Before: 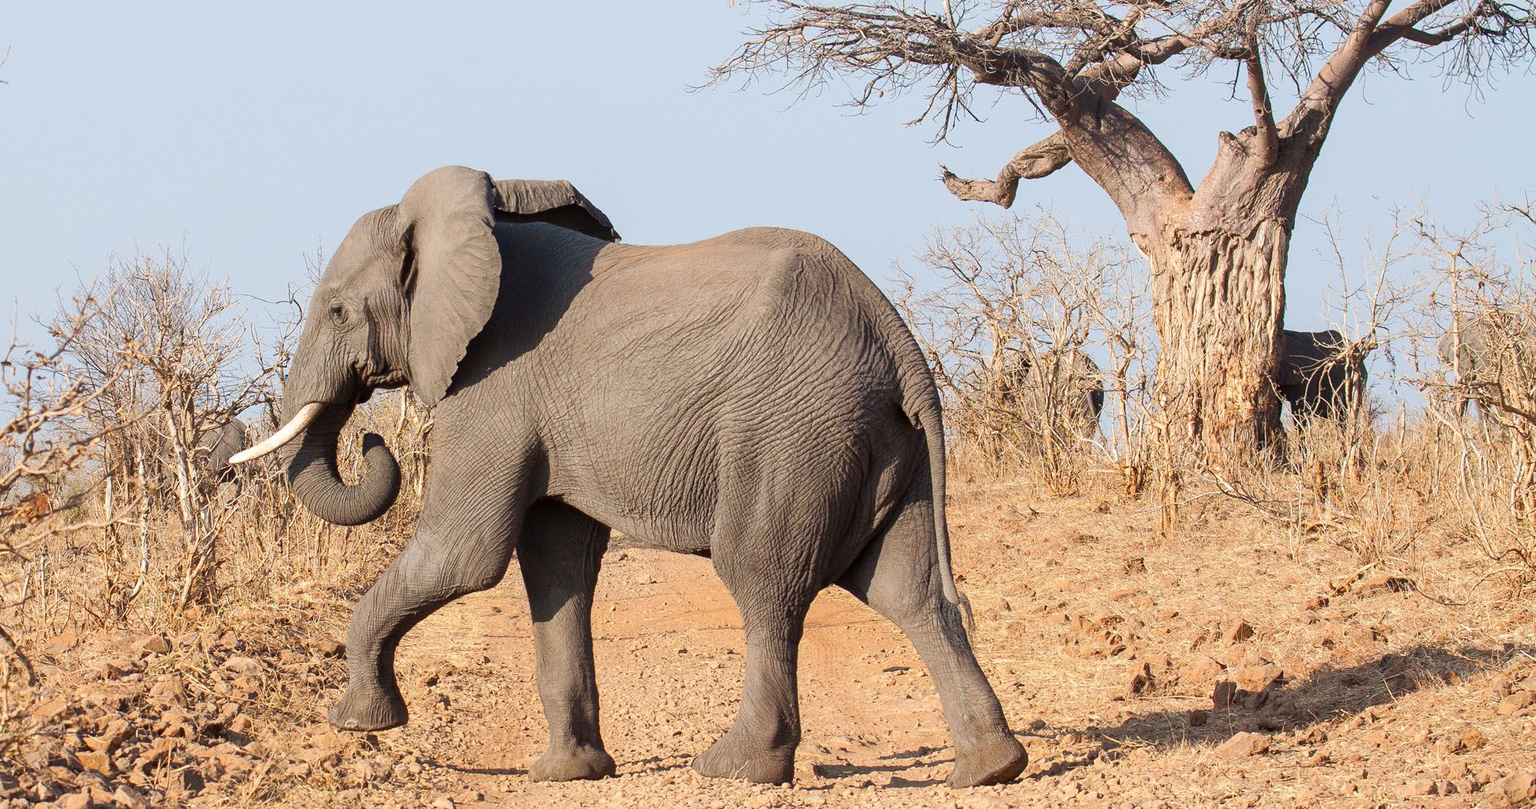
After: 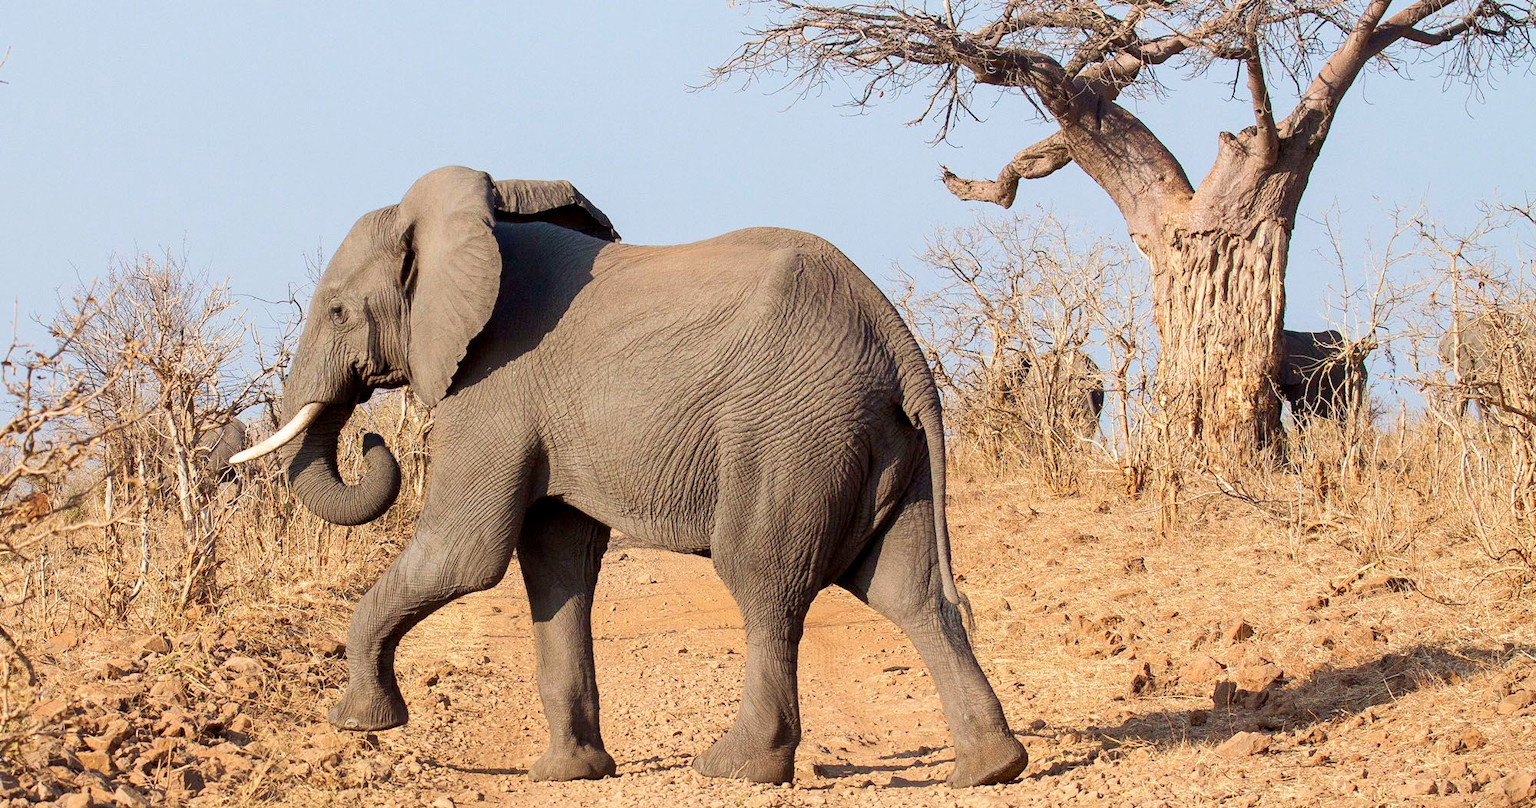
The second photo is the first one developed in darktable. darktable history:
exposure: black level correction 0.005, exposure 0.003 EV, compensate highlight preservation false
velvia: on, module defaults
tone equalizer: edges refinement/feathering 500, mask exposure compensation -1.57 EV, preserve details no
